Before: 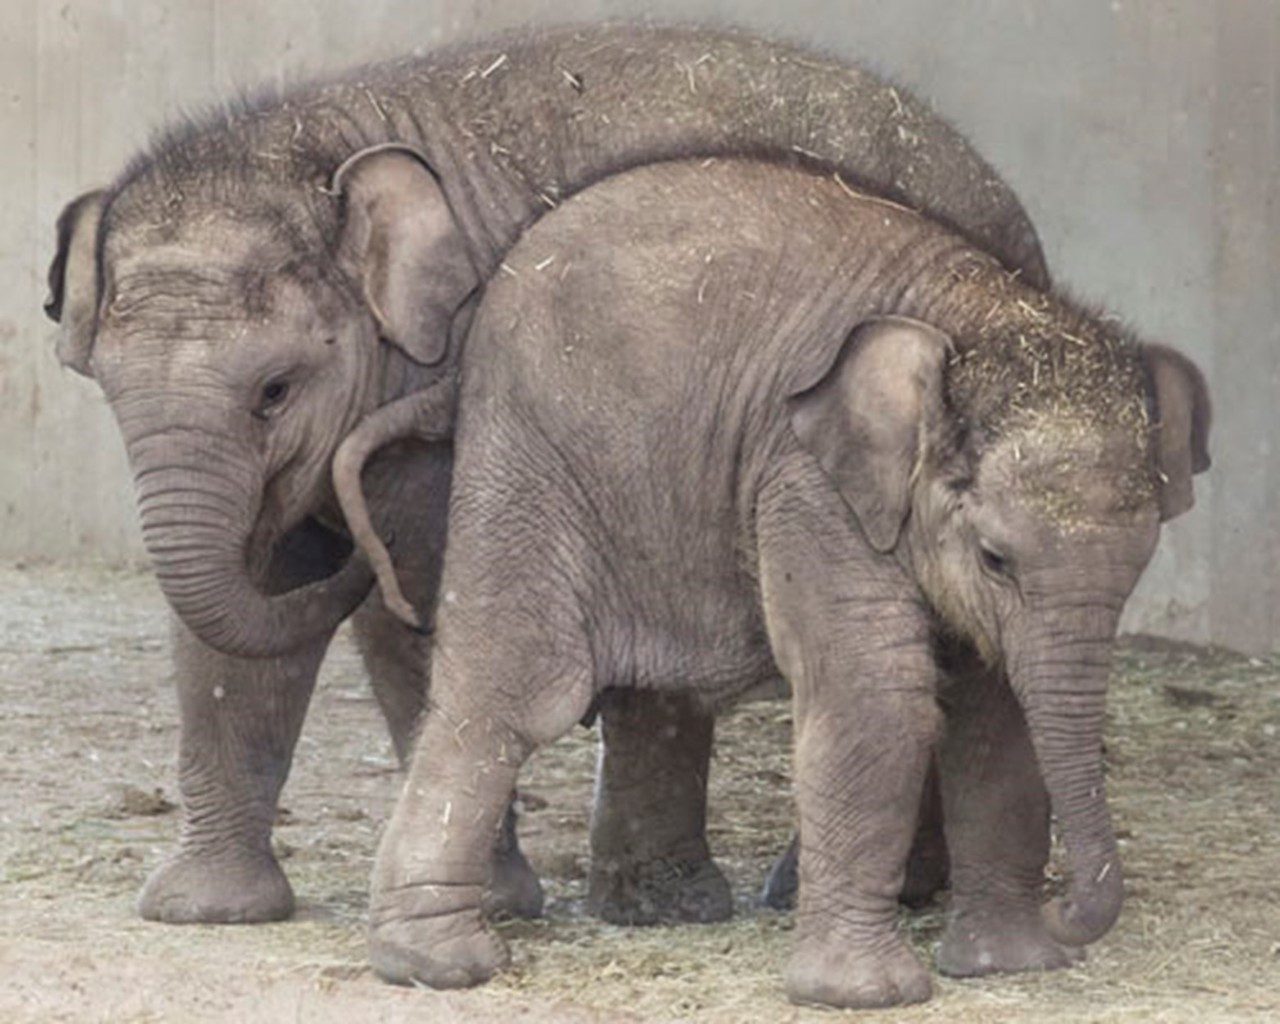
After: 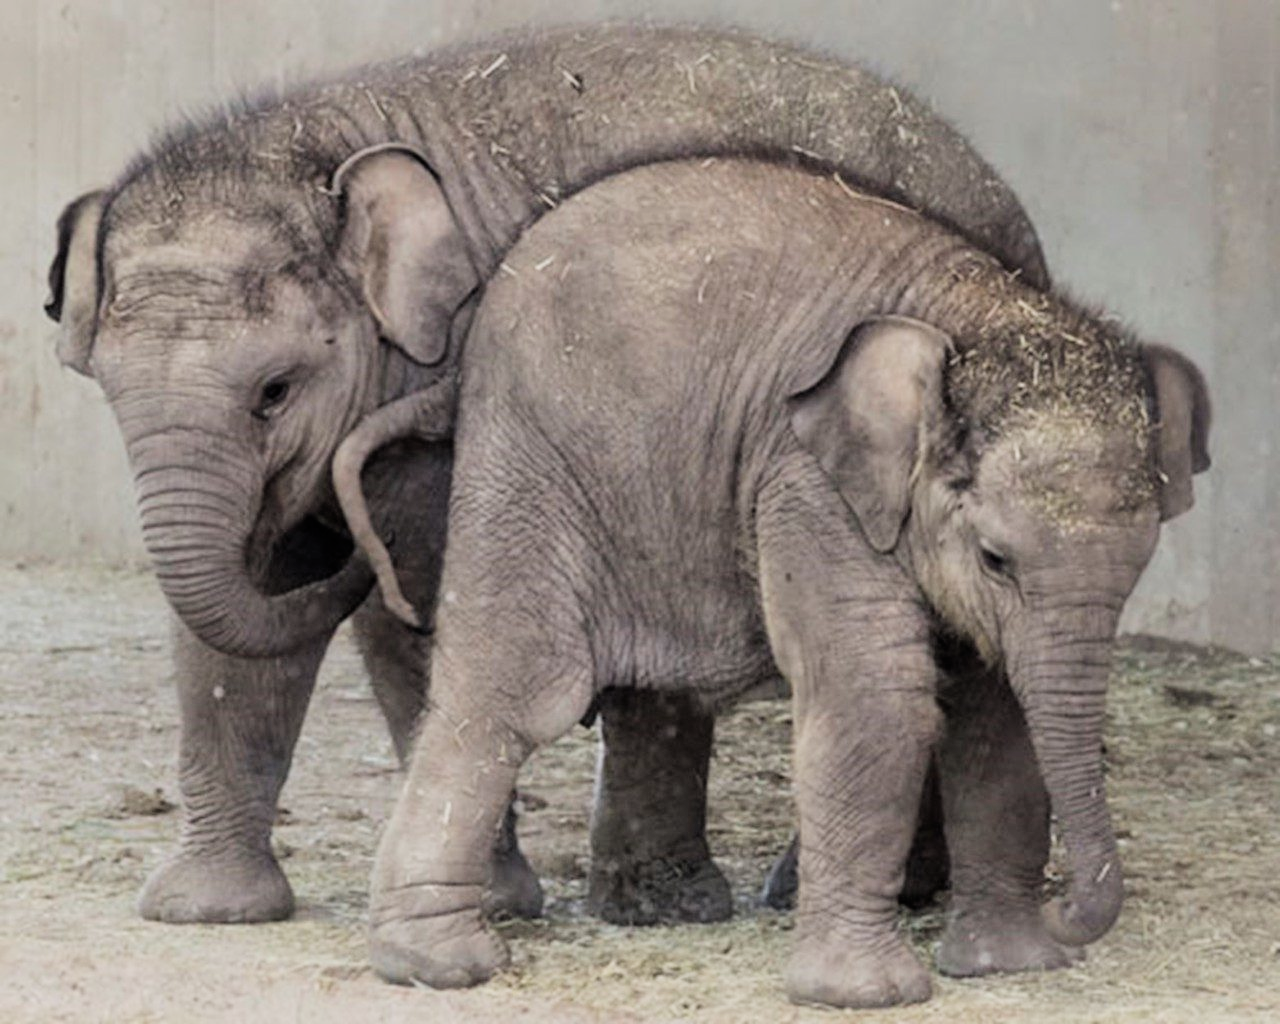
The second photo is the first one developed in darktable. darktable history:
filmic rgb: black relative exposure -5.12 EV, white relative exposure 3.97 EV, hardness 2.9, contrast 1.297
